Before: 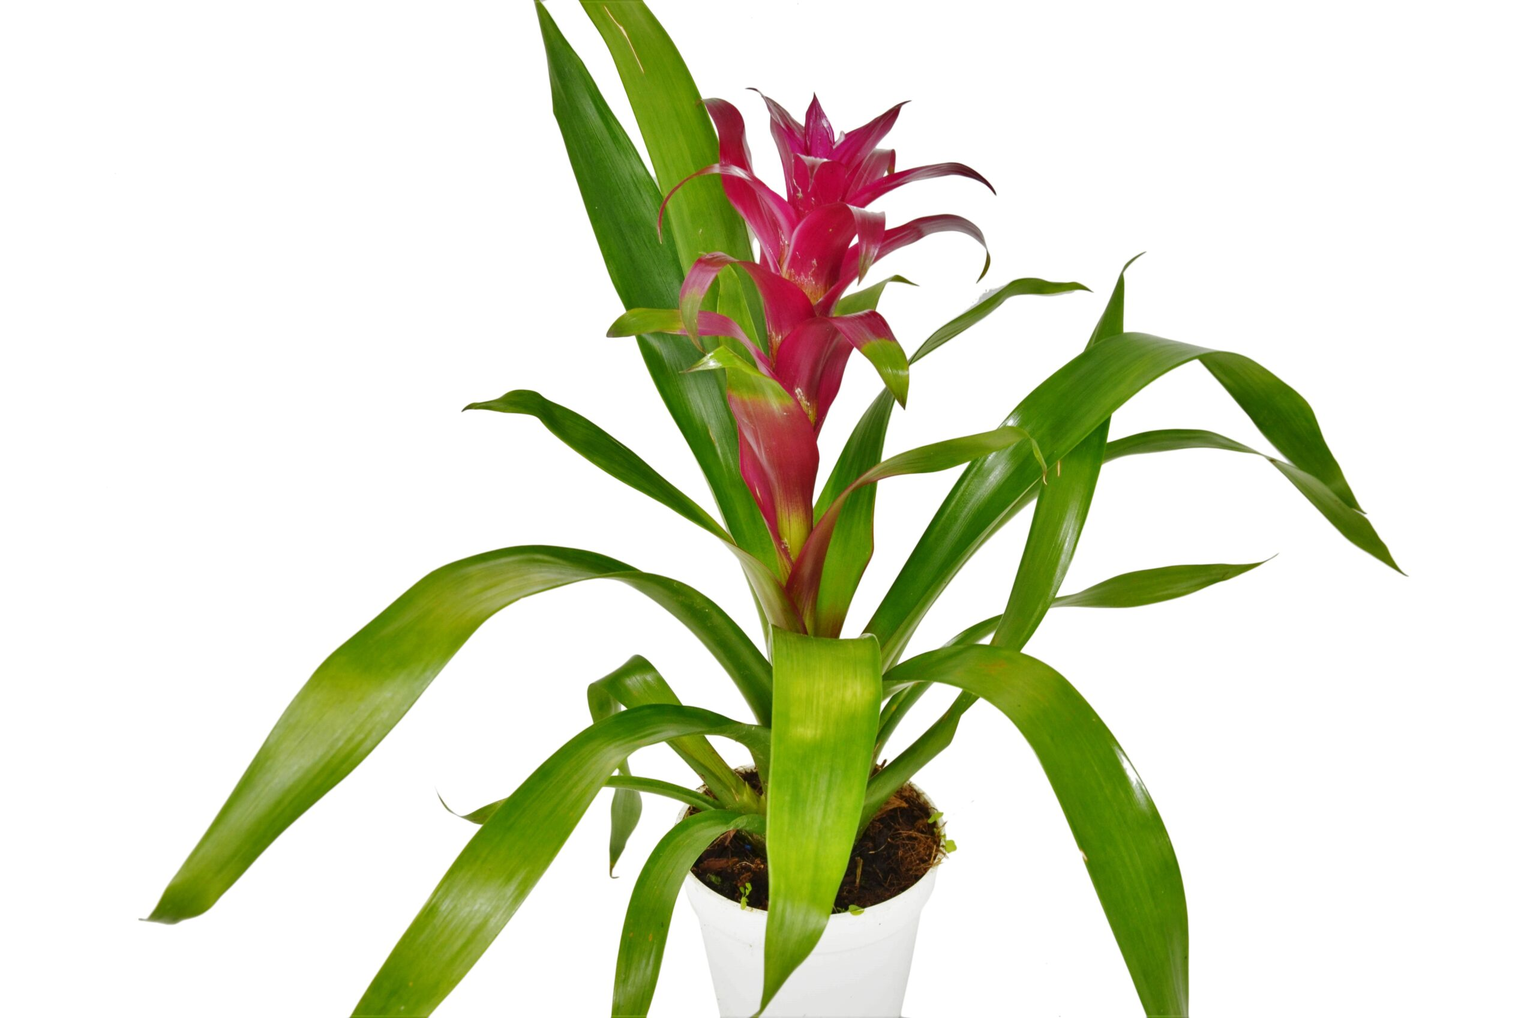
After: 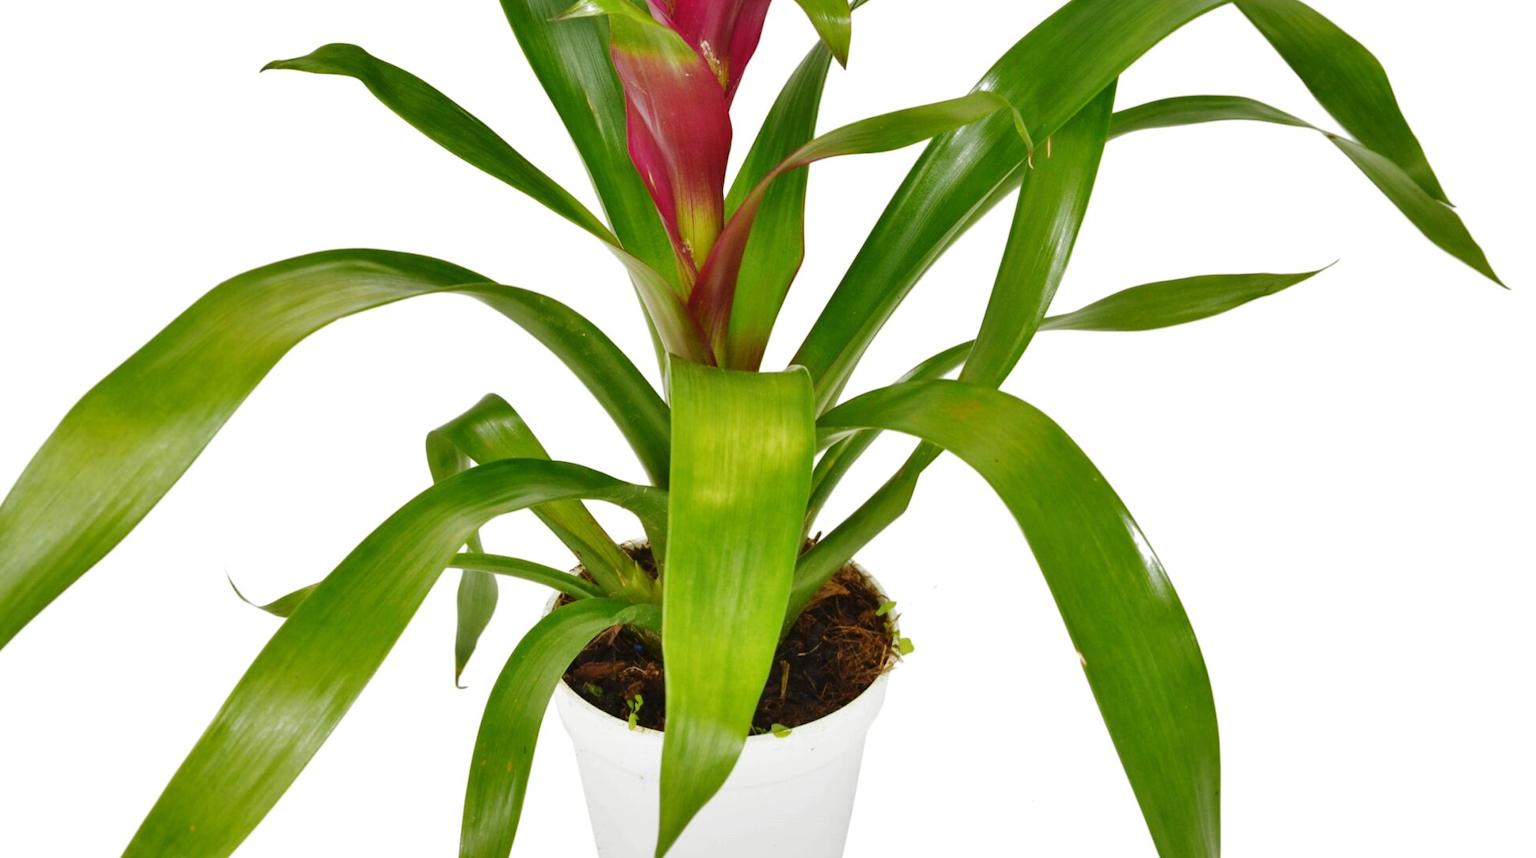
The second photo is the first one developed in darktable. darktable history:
crop and rotate: left 17.299%, top 35.115%, right 7.015%, bottom 1.024%
white balance: emerald 1
